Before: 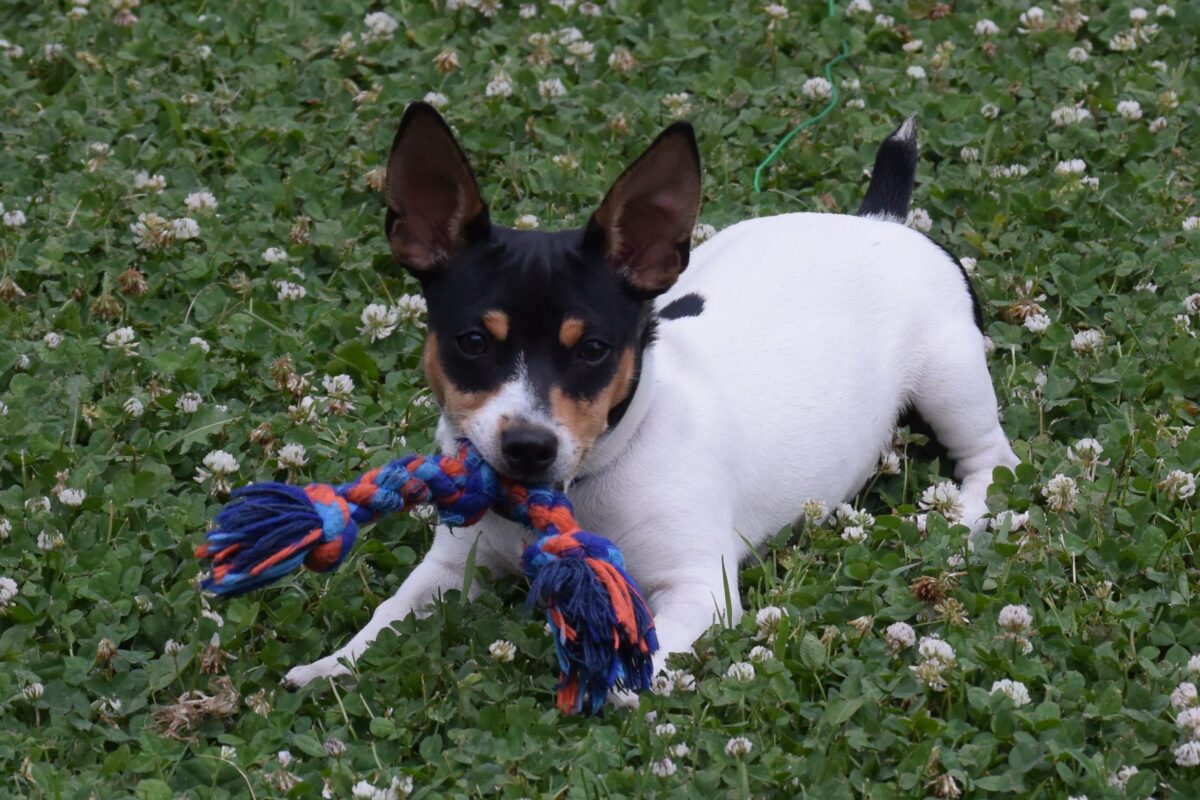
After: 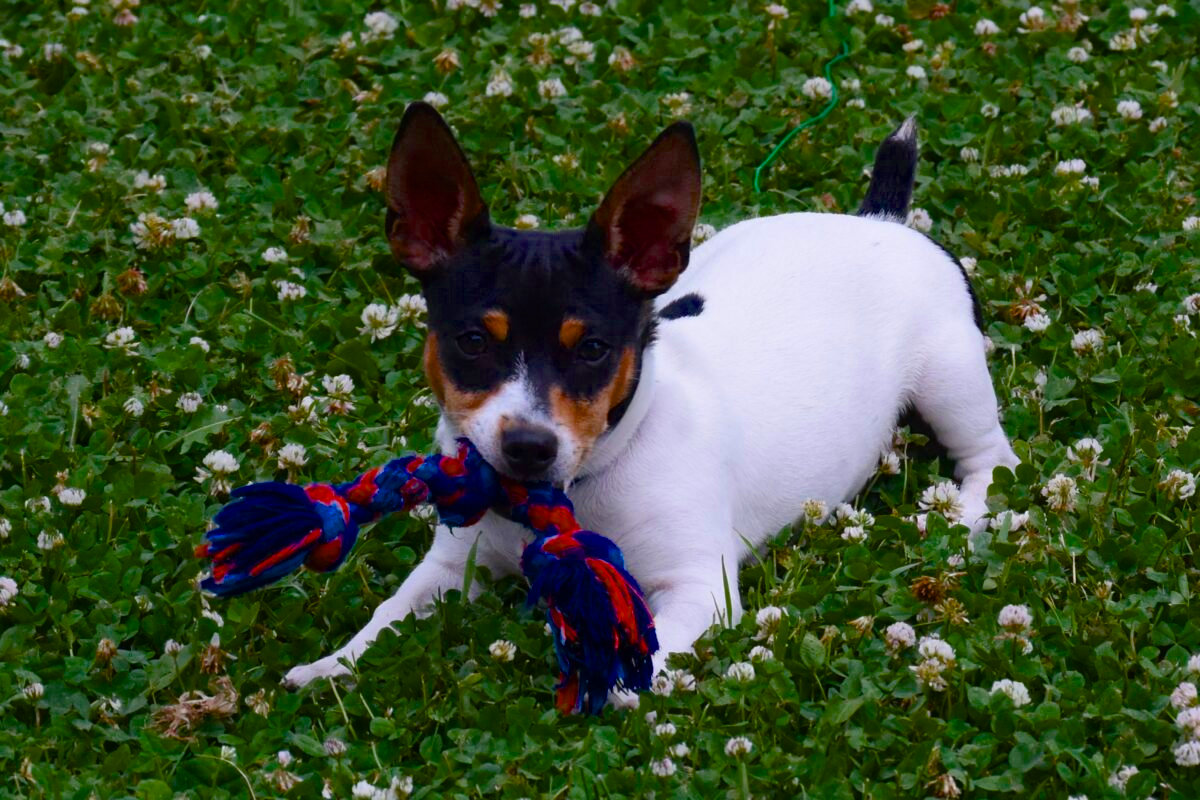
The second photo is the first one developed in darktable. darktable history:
color balance rgb: perceptual saturation grading › global saturation 36.454%, perceptual saturation grading › shadows 36.028%, global vibrance 16.28%, saturation formula JzAzBz (2021)
